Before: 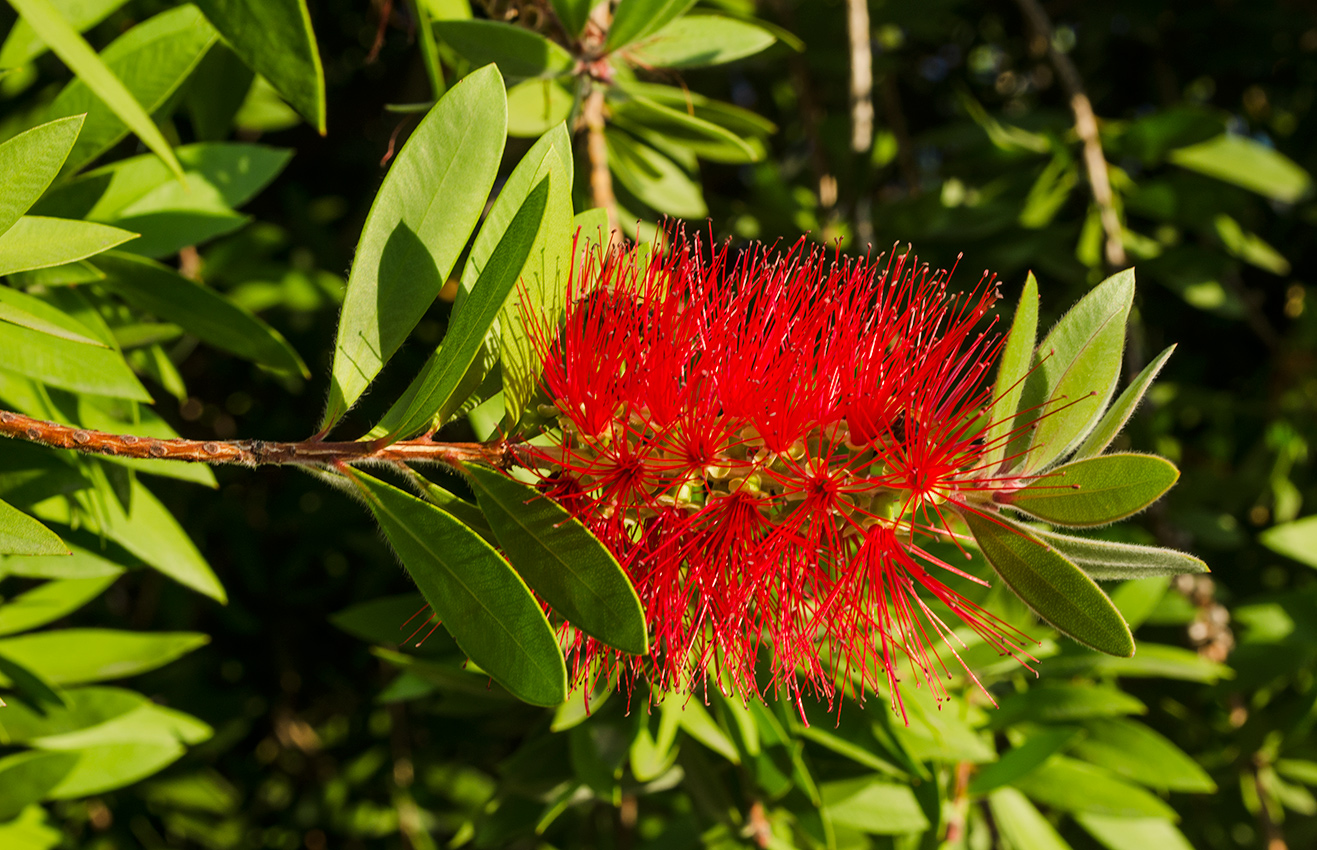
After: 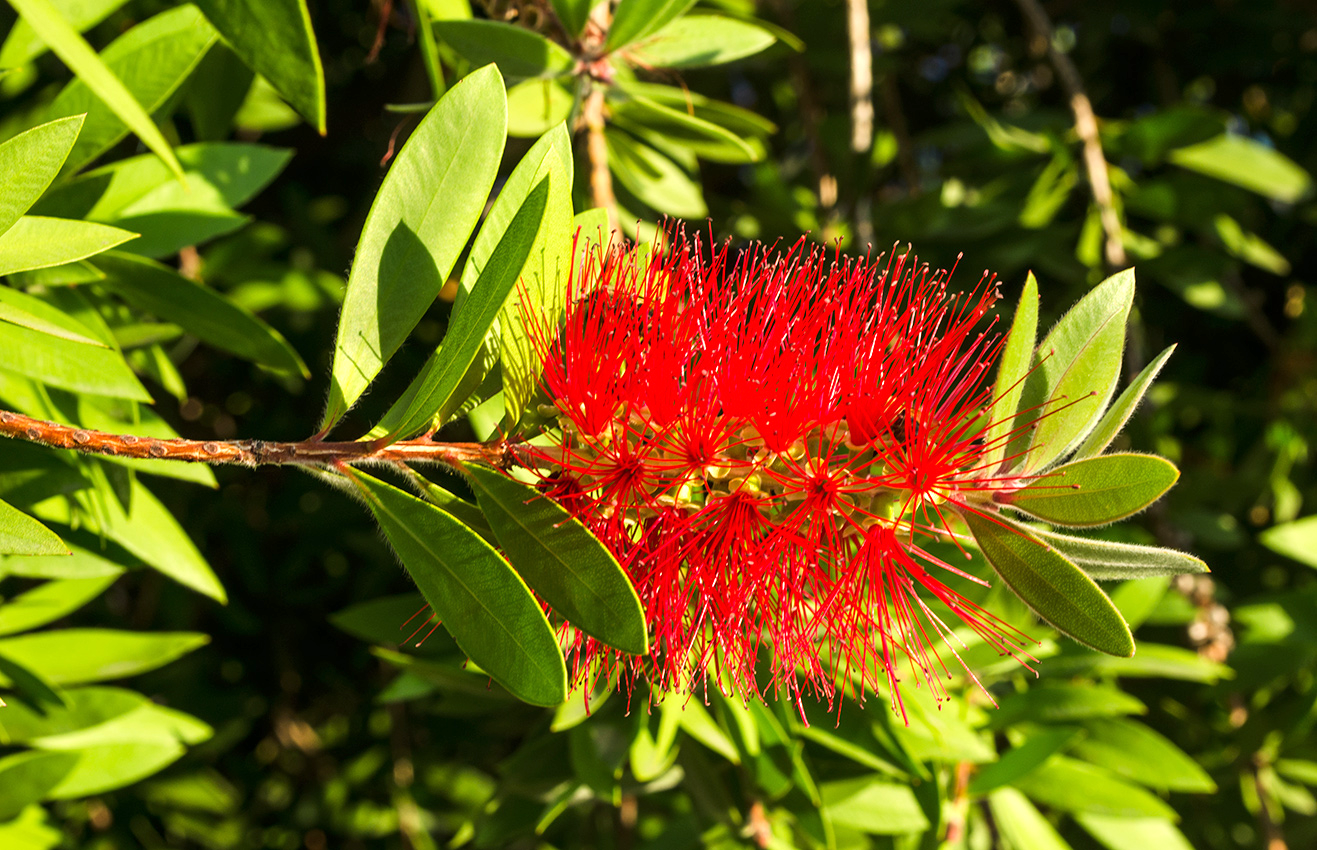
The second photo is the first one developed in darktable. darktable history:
exposure: exposure 0.6 EV, compensate exposure bias true, compensate highlight preservation false
